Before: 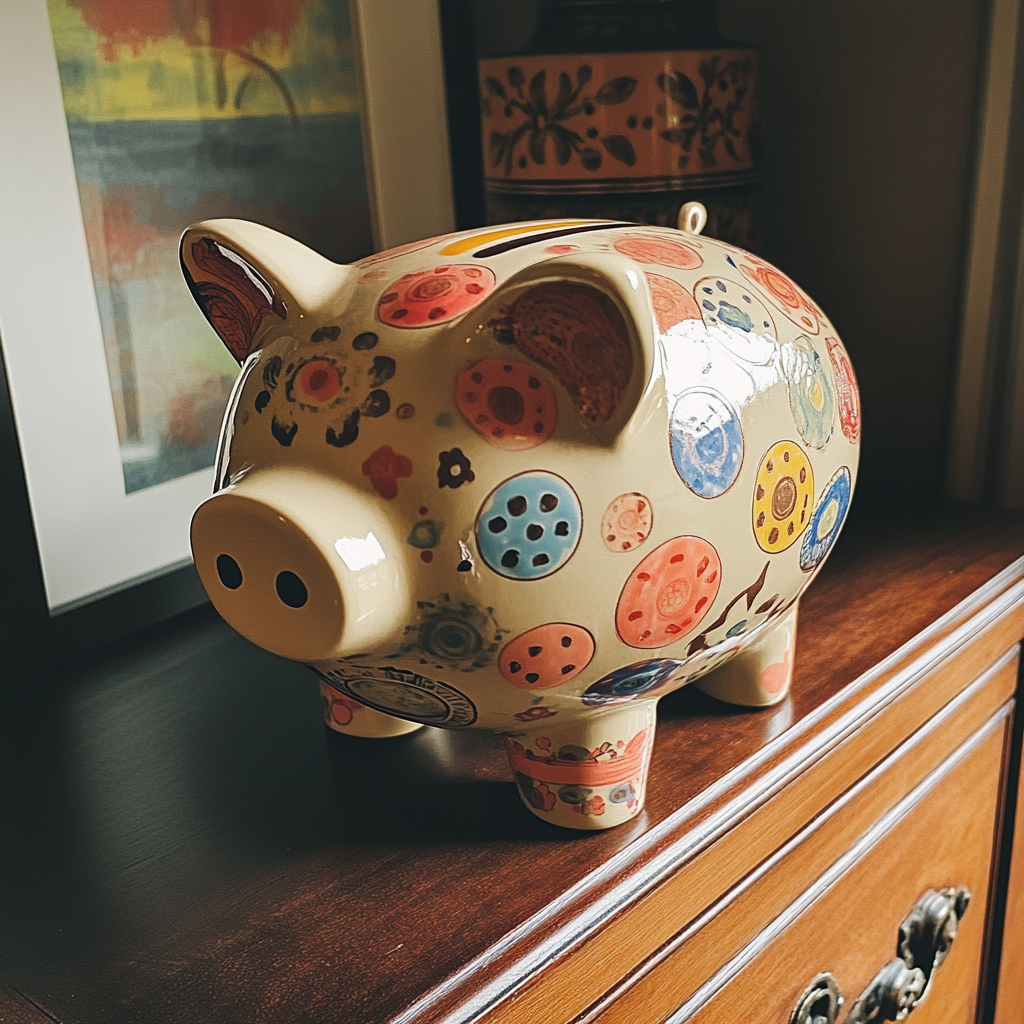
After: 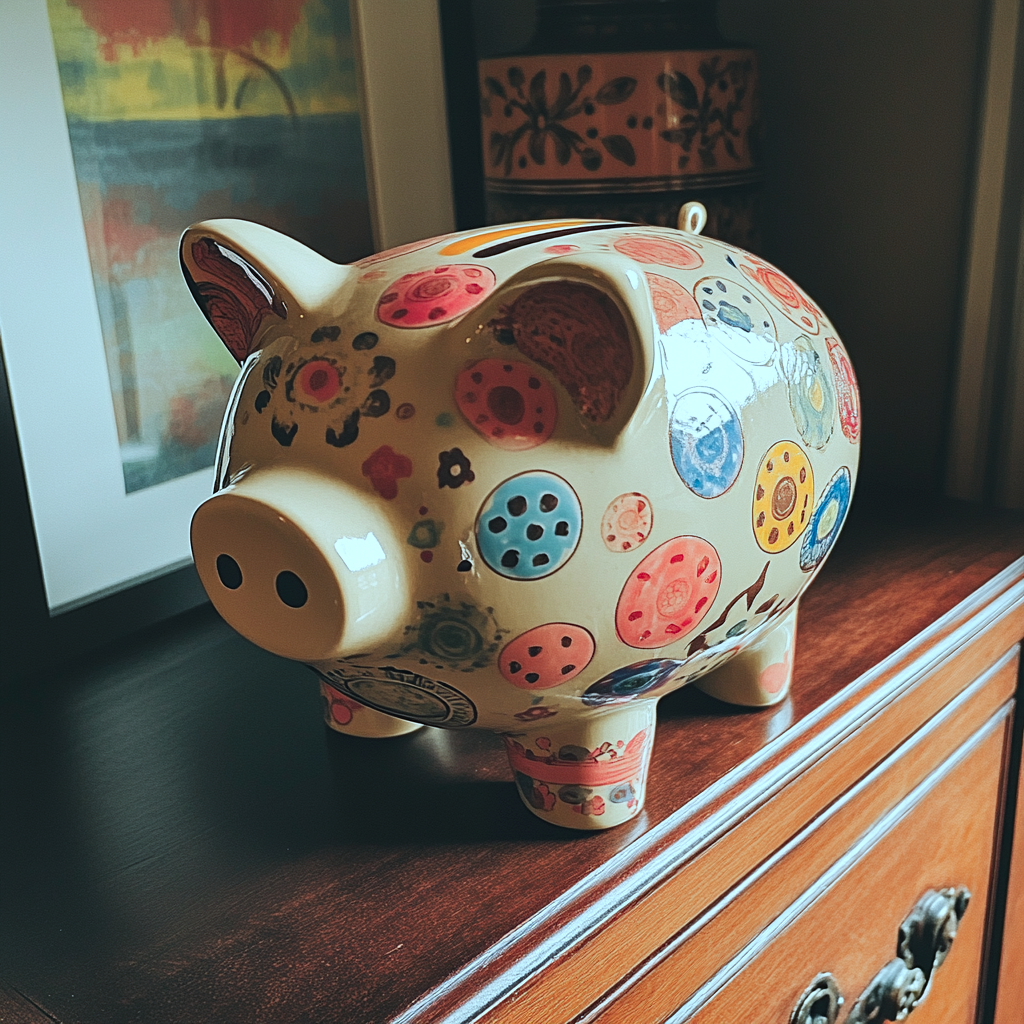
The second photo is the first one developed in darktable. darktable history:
color zones: curves: ch1 [(0.235, 0.558) (0.75, 0.5)]; ch2 [(0.25, 0.462) (0.749, 0.457)]
color correction: highlights a* -11.44, highlights b* -15.63
